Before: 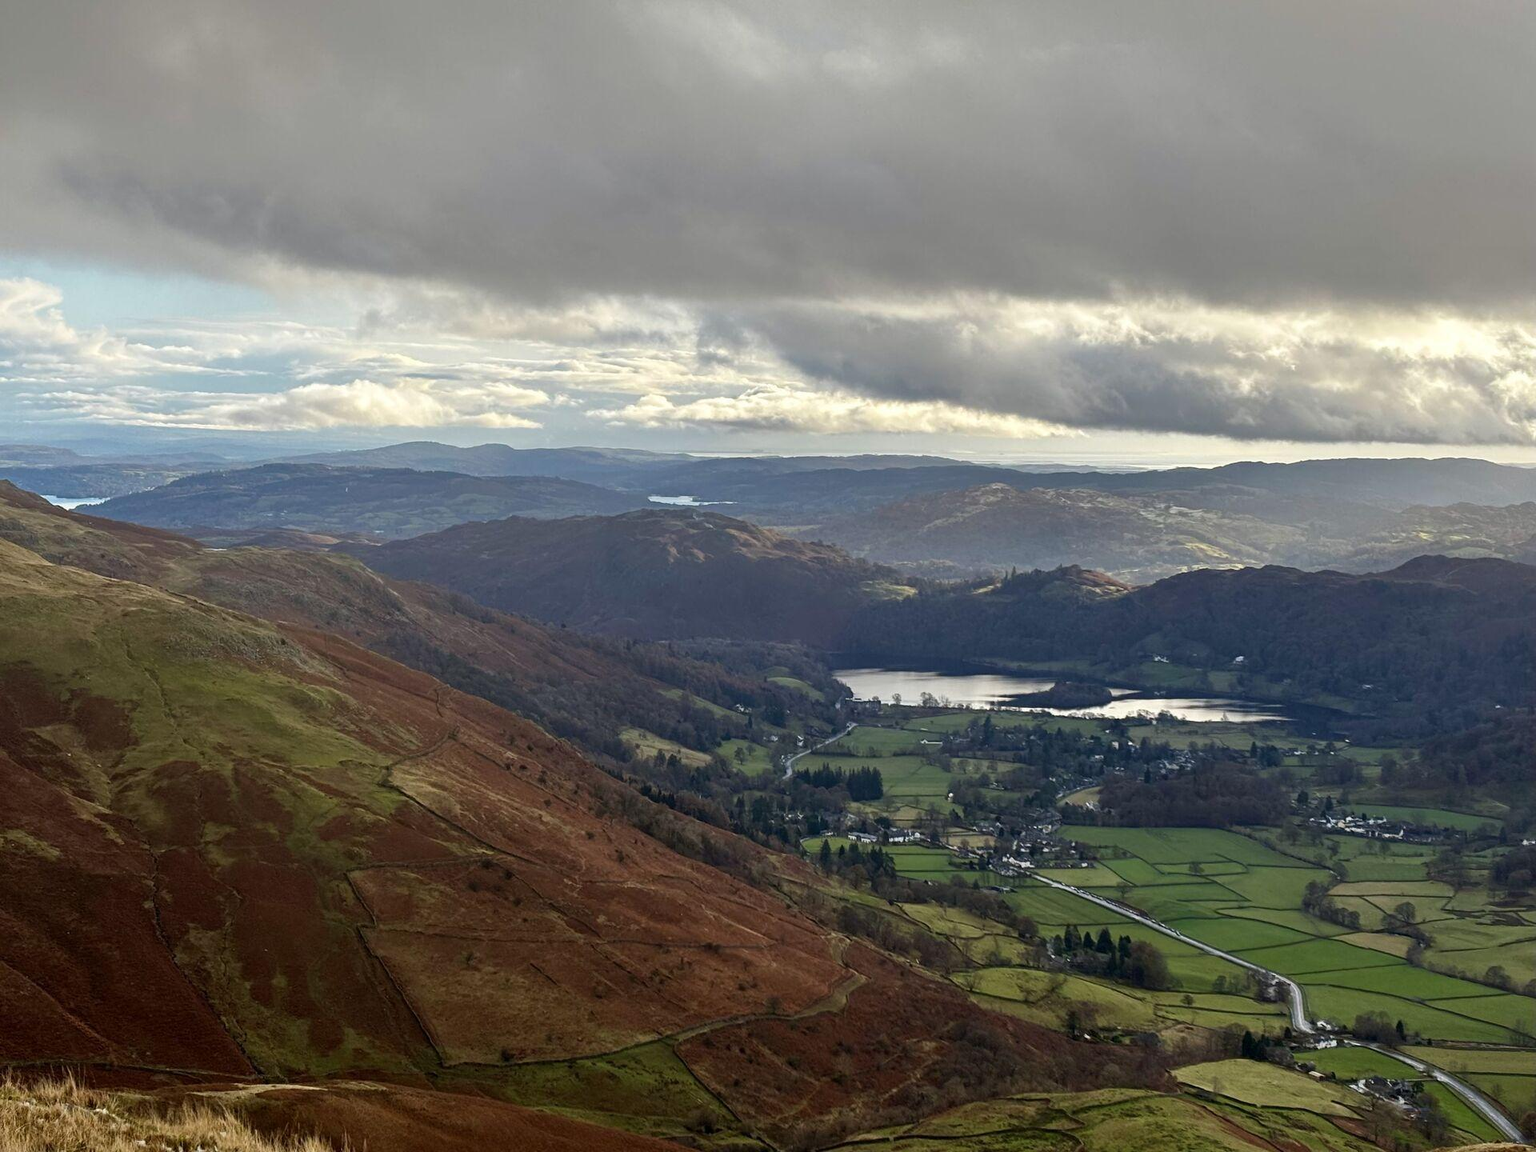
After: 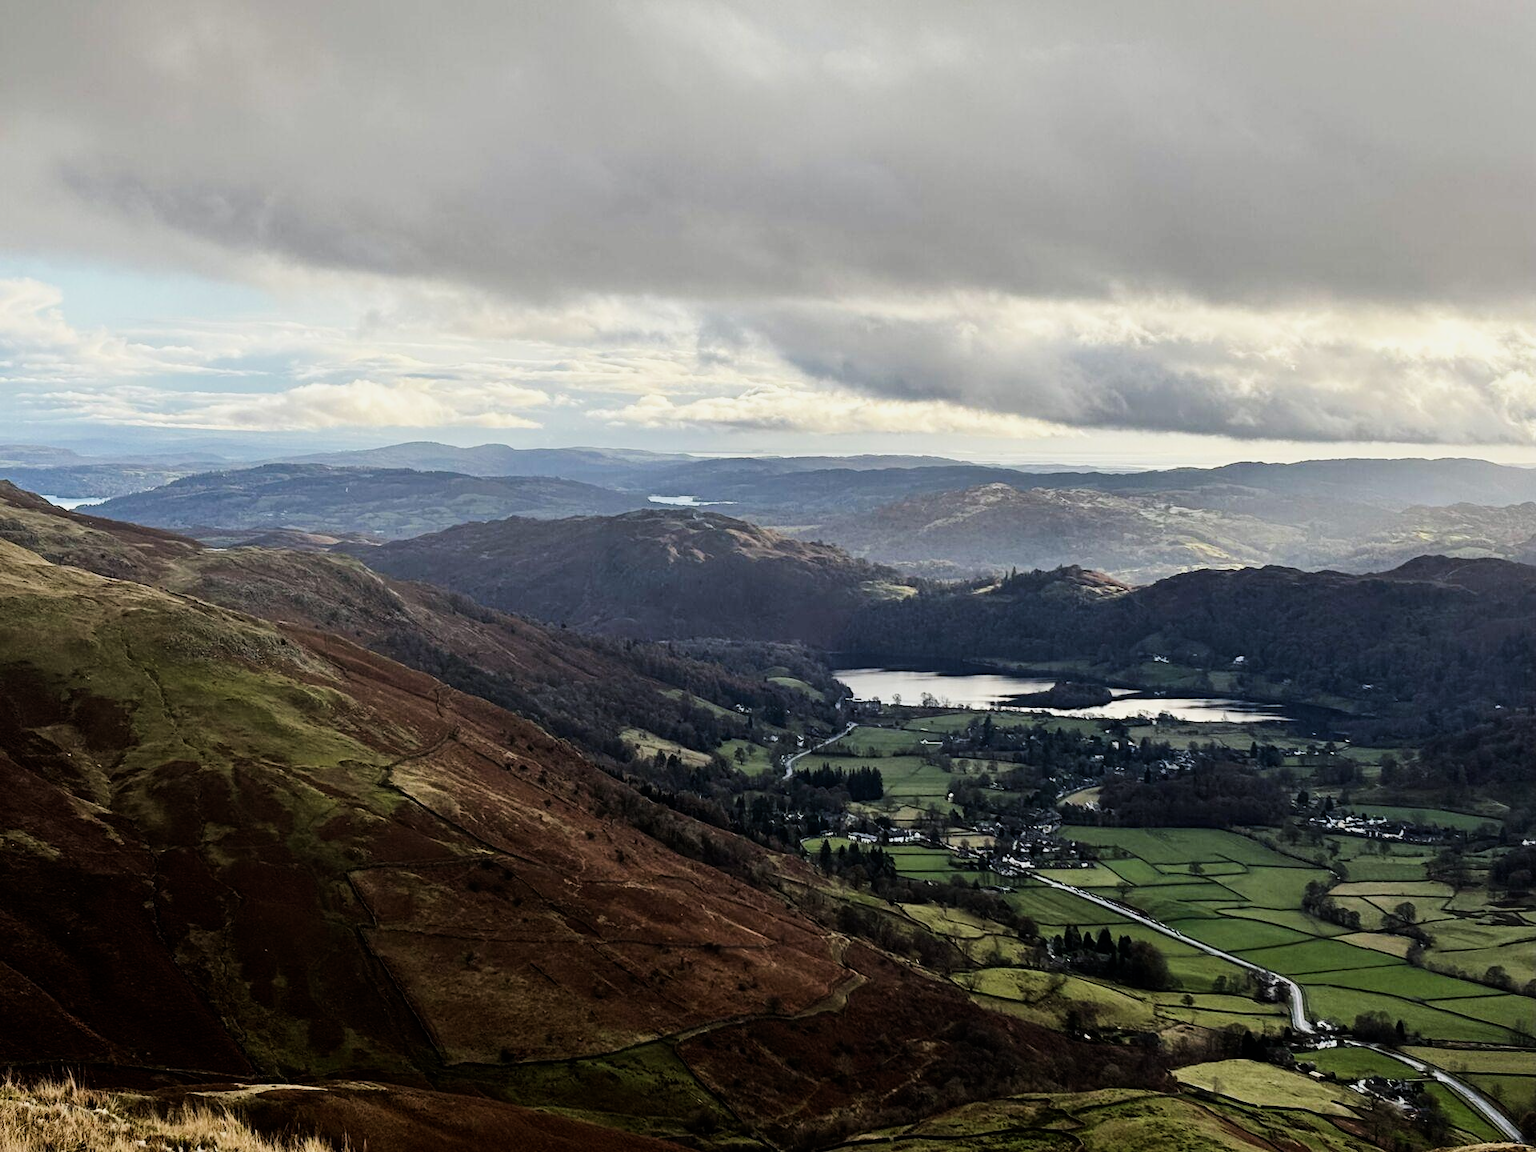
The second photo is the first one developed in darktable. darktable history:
filmic rgb: black relative exposure -7.65 EV, white relative exposure 4.56 EV, hardness 3.61
tone equalizer: -8 EV -1.08 EV, -7 EV -1.01 EV, -6 EV -0.867 EV, -5 EV -0.578 EV, -3 EV 0.578 EV, -2 EV 0.867 EV, -1 EV 1.01 EV, +0 EV 1.08 EV, edges refinement/feathering 500, mask exposure compensation -1.57 EV, preserve details no
